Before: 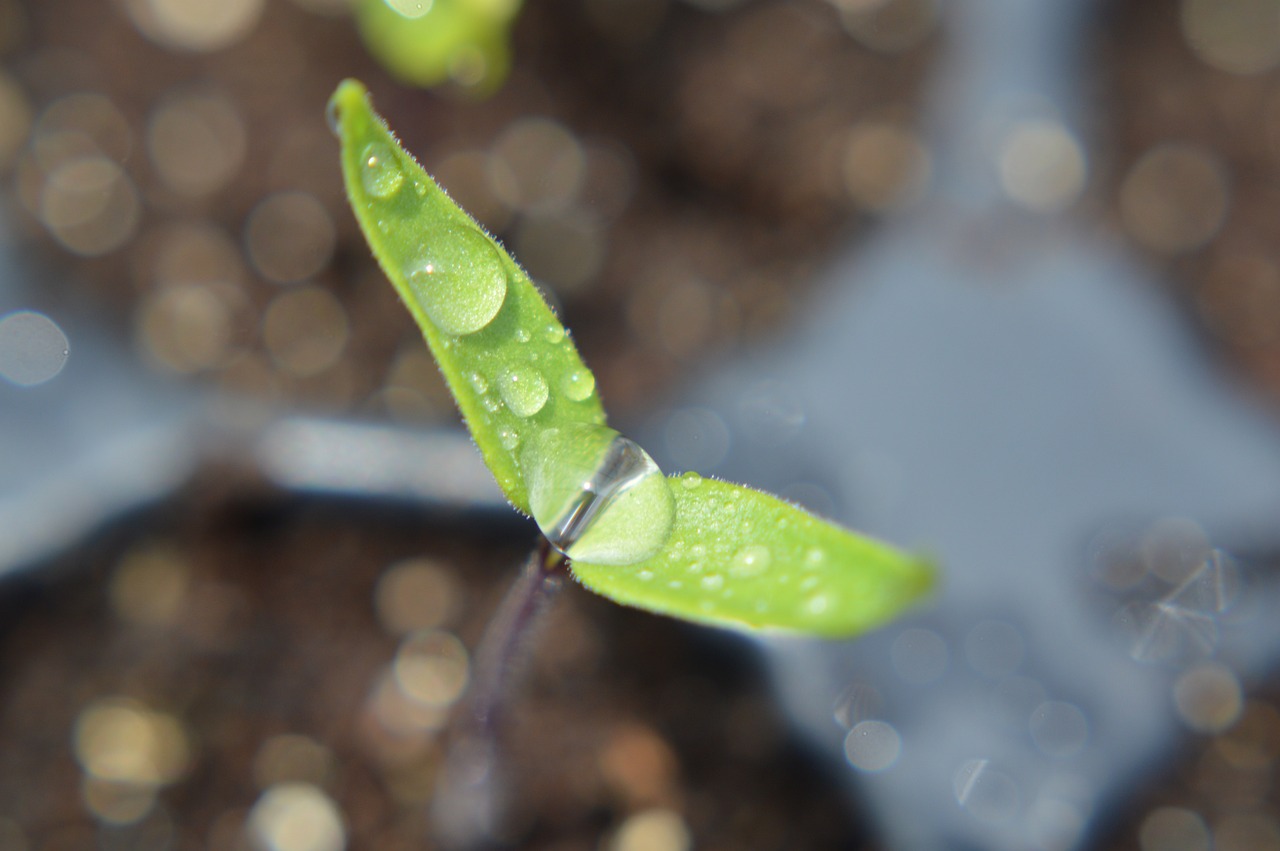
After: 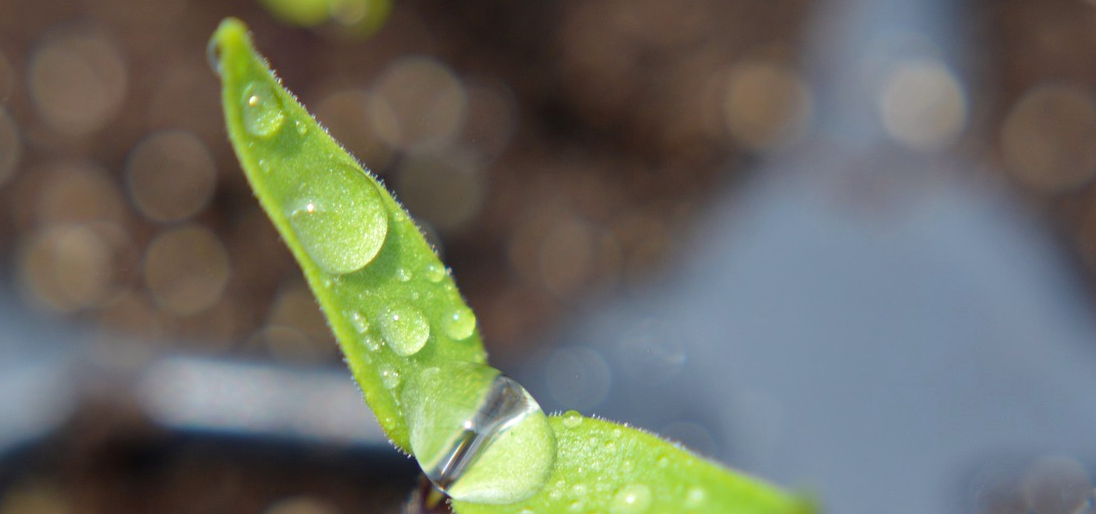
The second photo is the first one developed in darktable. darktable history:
crop and rotate: left 9.345%, top 7.22%, right 4.982%, bottom 32.331%
haze removal: compatibility mode true, adaptive false
